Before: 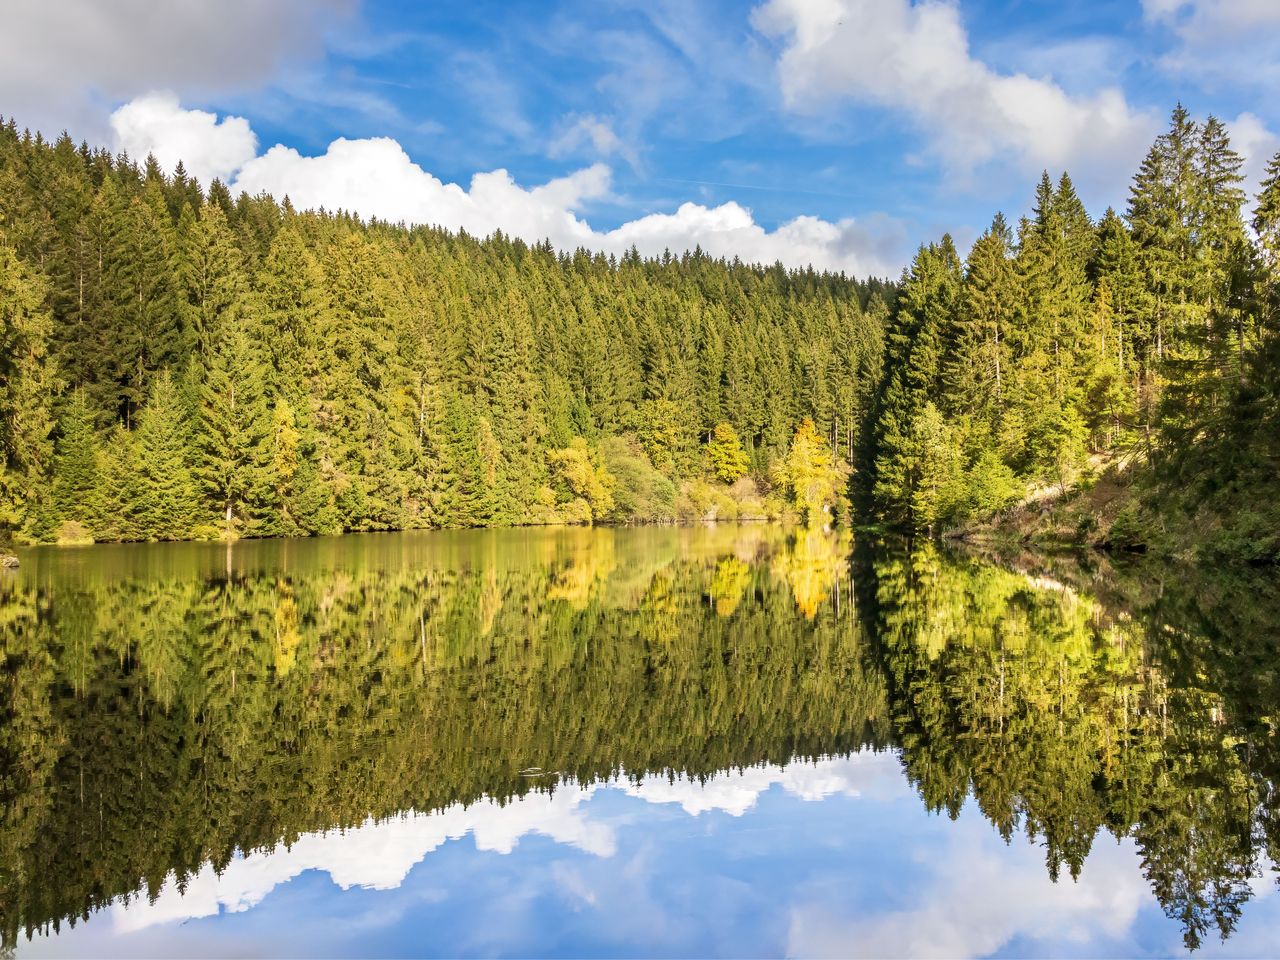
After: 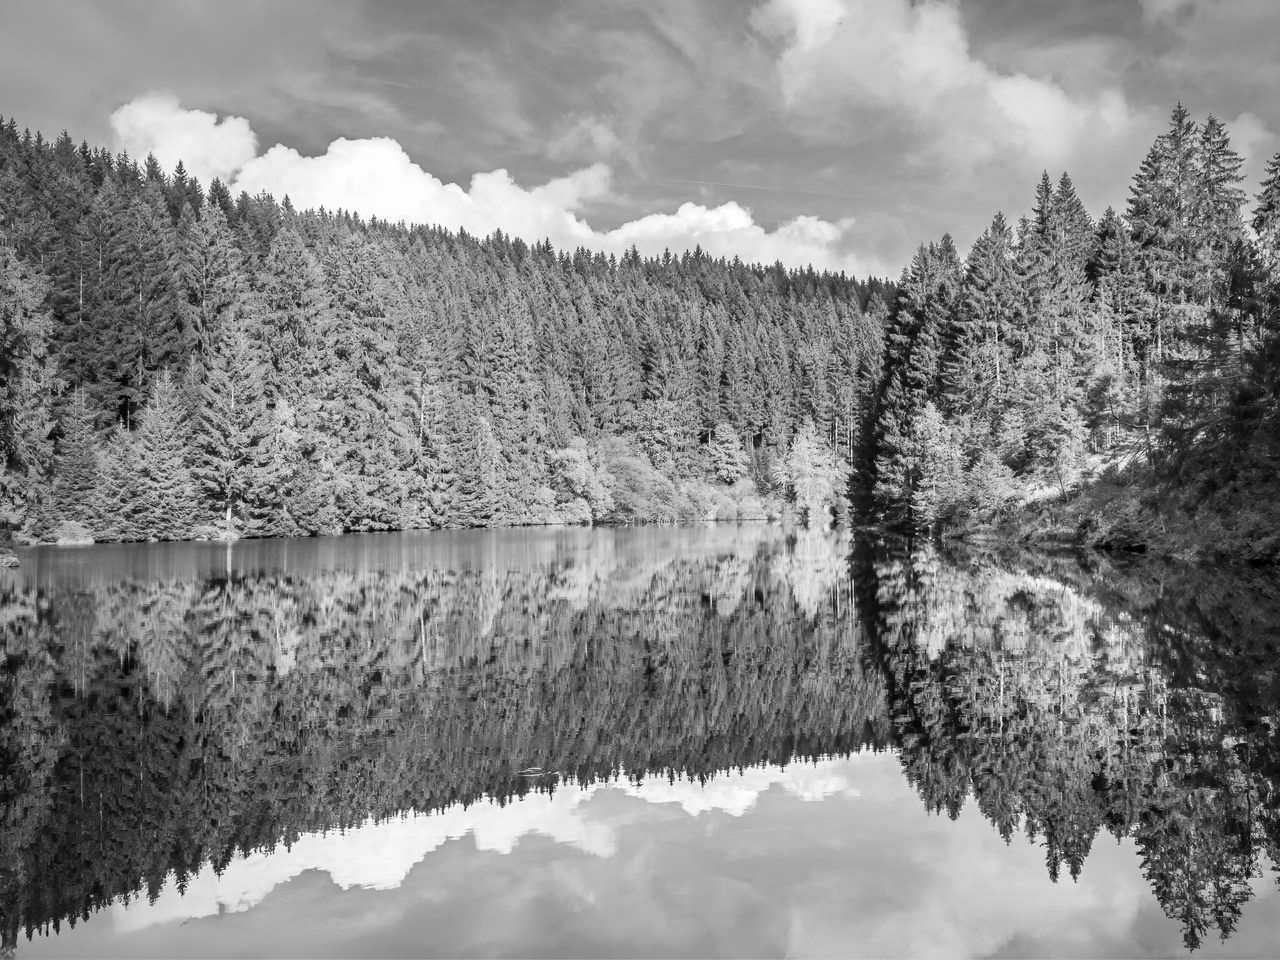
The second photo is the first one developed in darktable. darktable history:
monochrome: on, module defaults
color balance: input saturation 99%
white balance: red 0.983, blue 1.036
vignetting: unbound false
